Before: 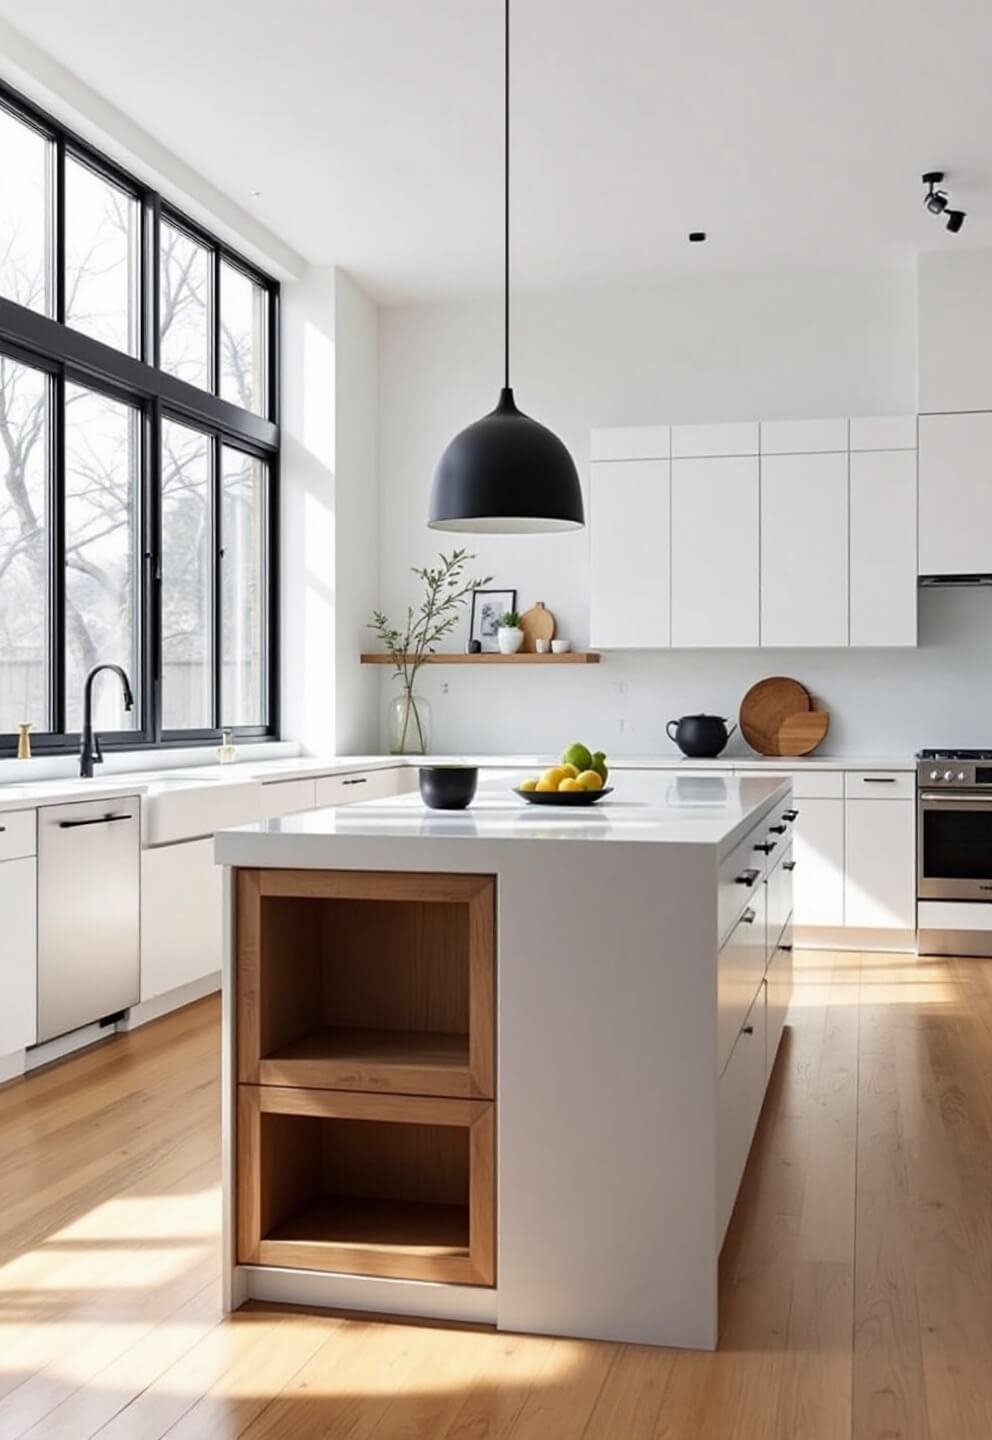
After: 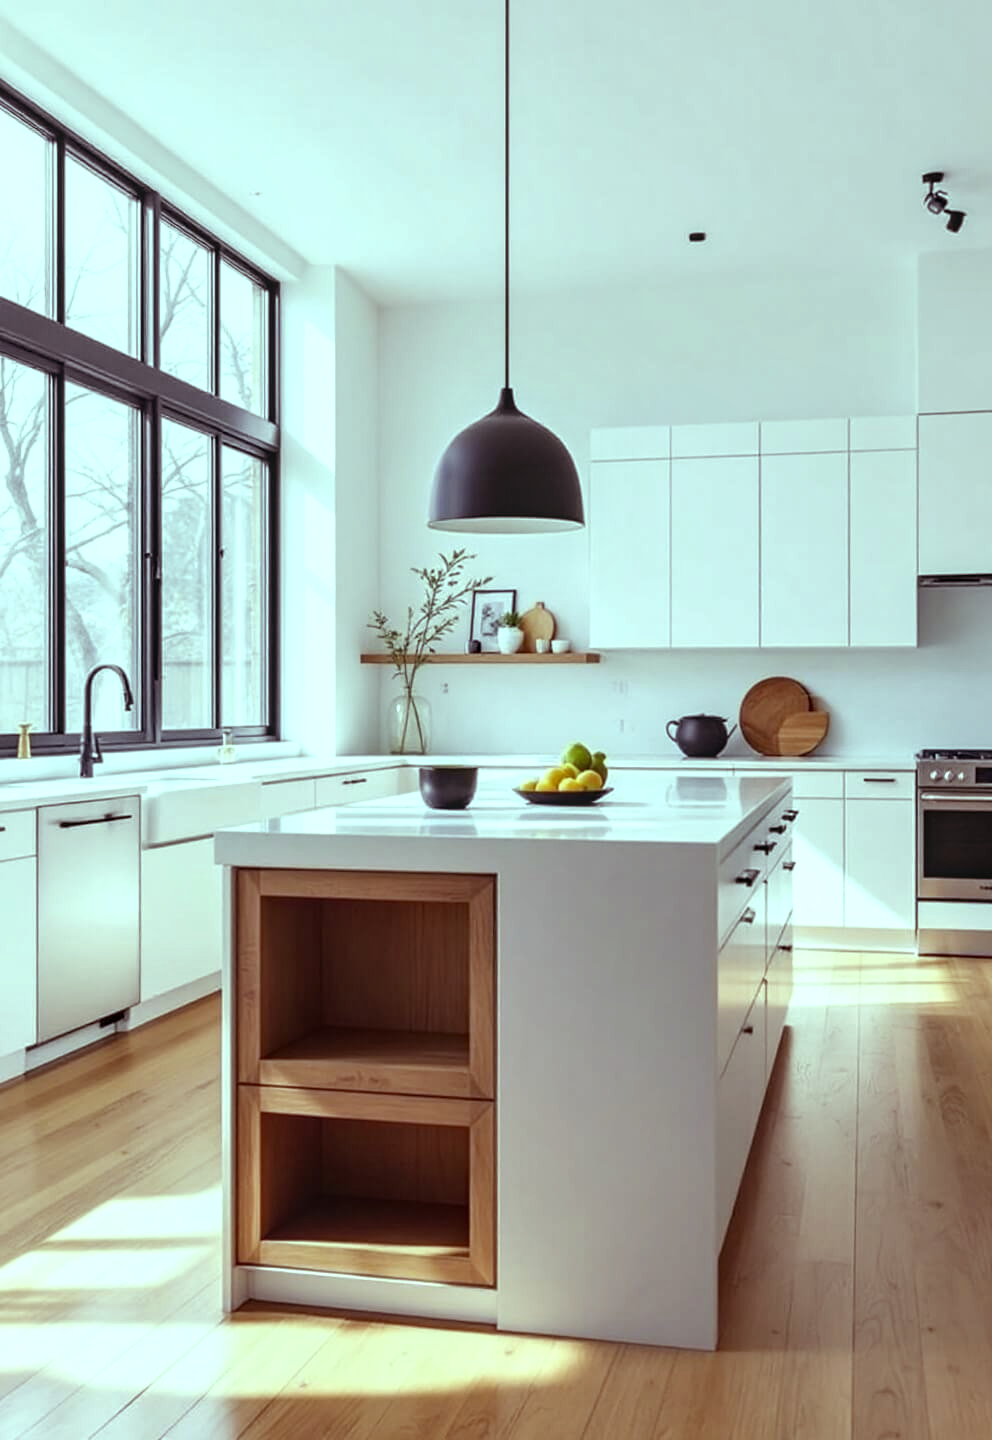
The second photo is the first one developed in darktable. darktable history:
color balance: mode lift, gamma, gain (sRGB), lift [0.997, 0.979, 1.021, 1.011], gamma [1, 1.084, 0.916, 0.998], gain [1, 0.87, 1.13, 1.101], contrast 4.55%, contrast fulcrum 38.24%, output saturation 104.09%
local contrast: on, module defaults
rgb levels: mode RGB, independent channels, levels [[0, 0.474, 1], [0, 0.5, 1], [0, 0.5, 1]]
tone equalizer: on, module defaults
